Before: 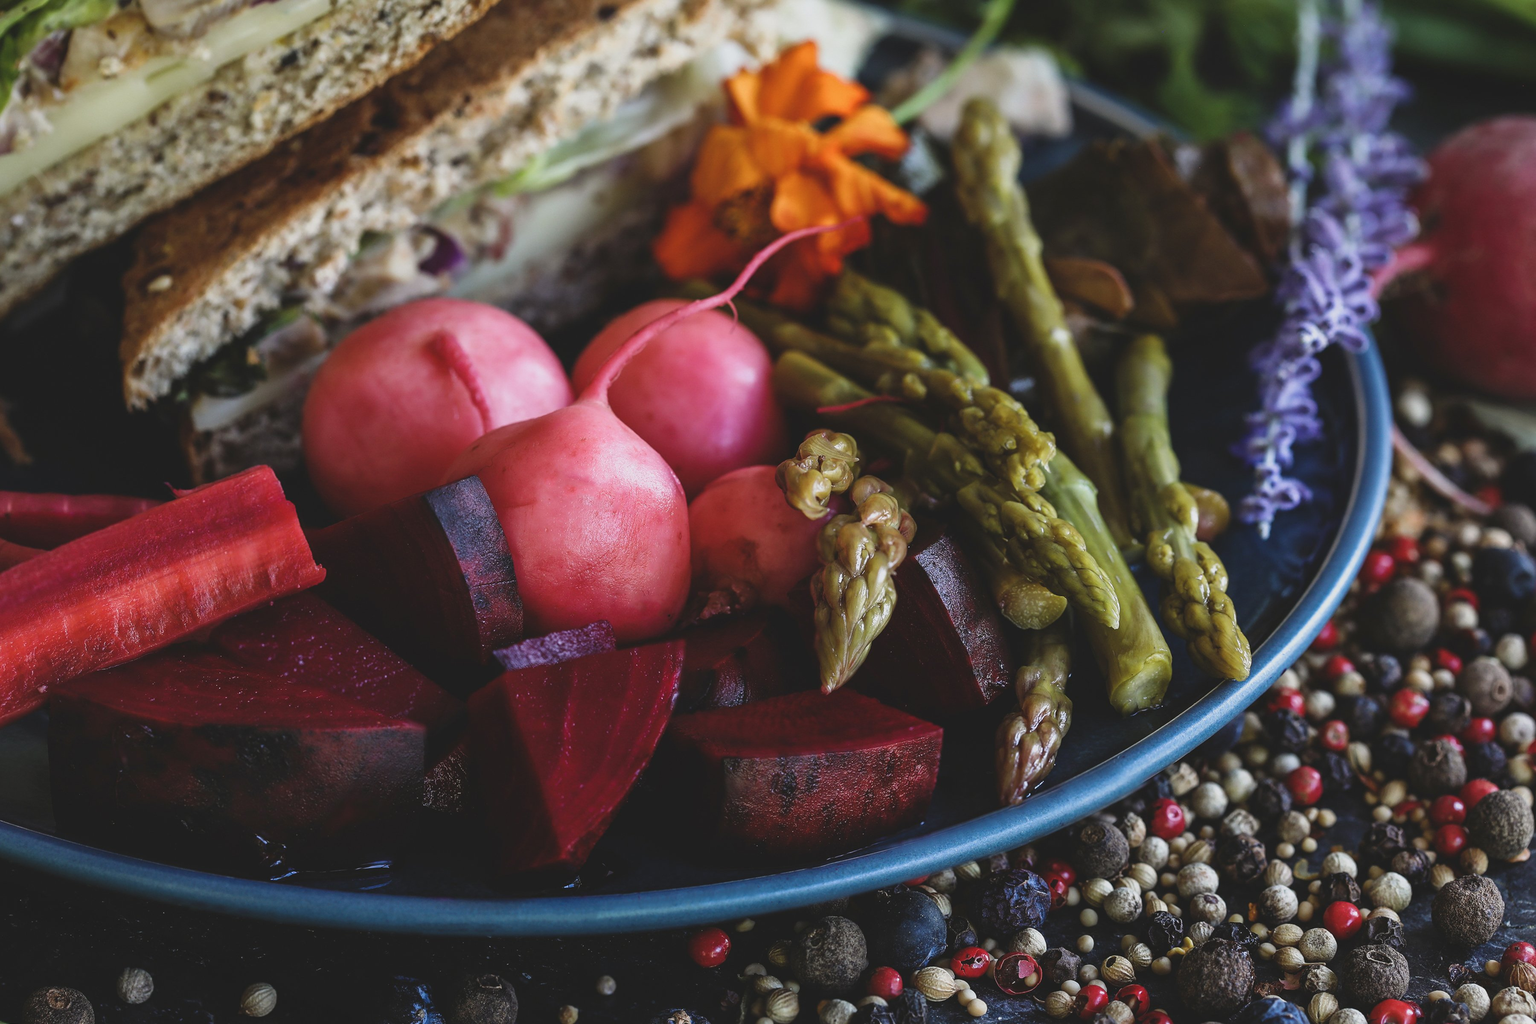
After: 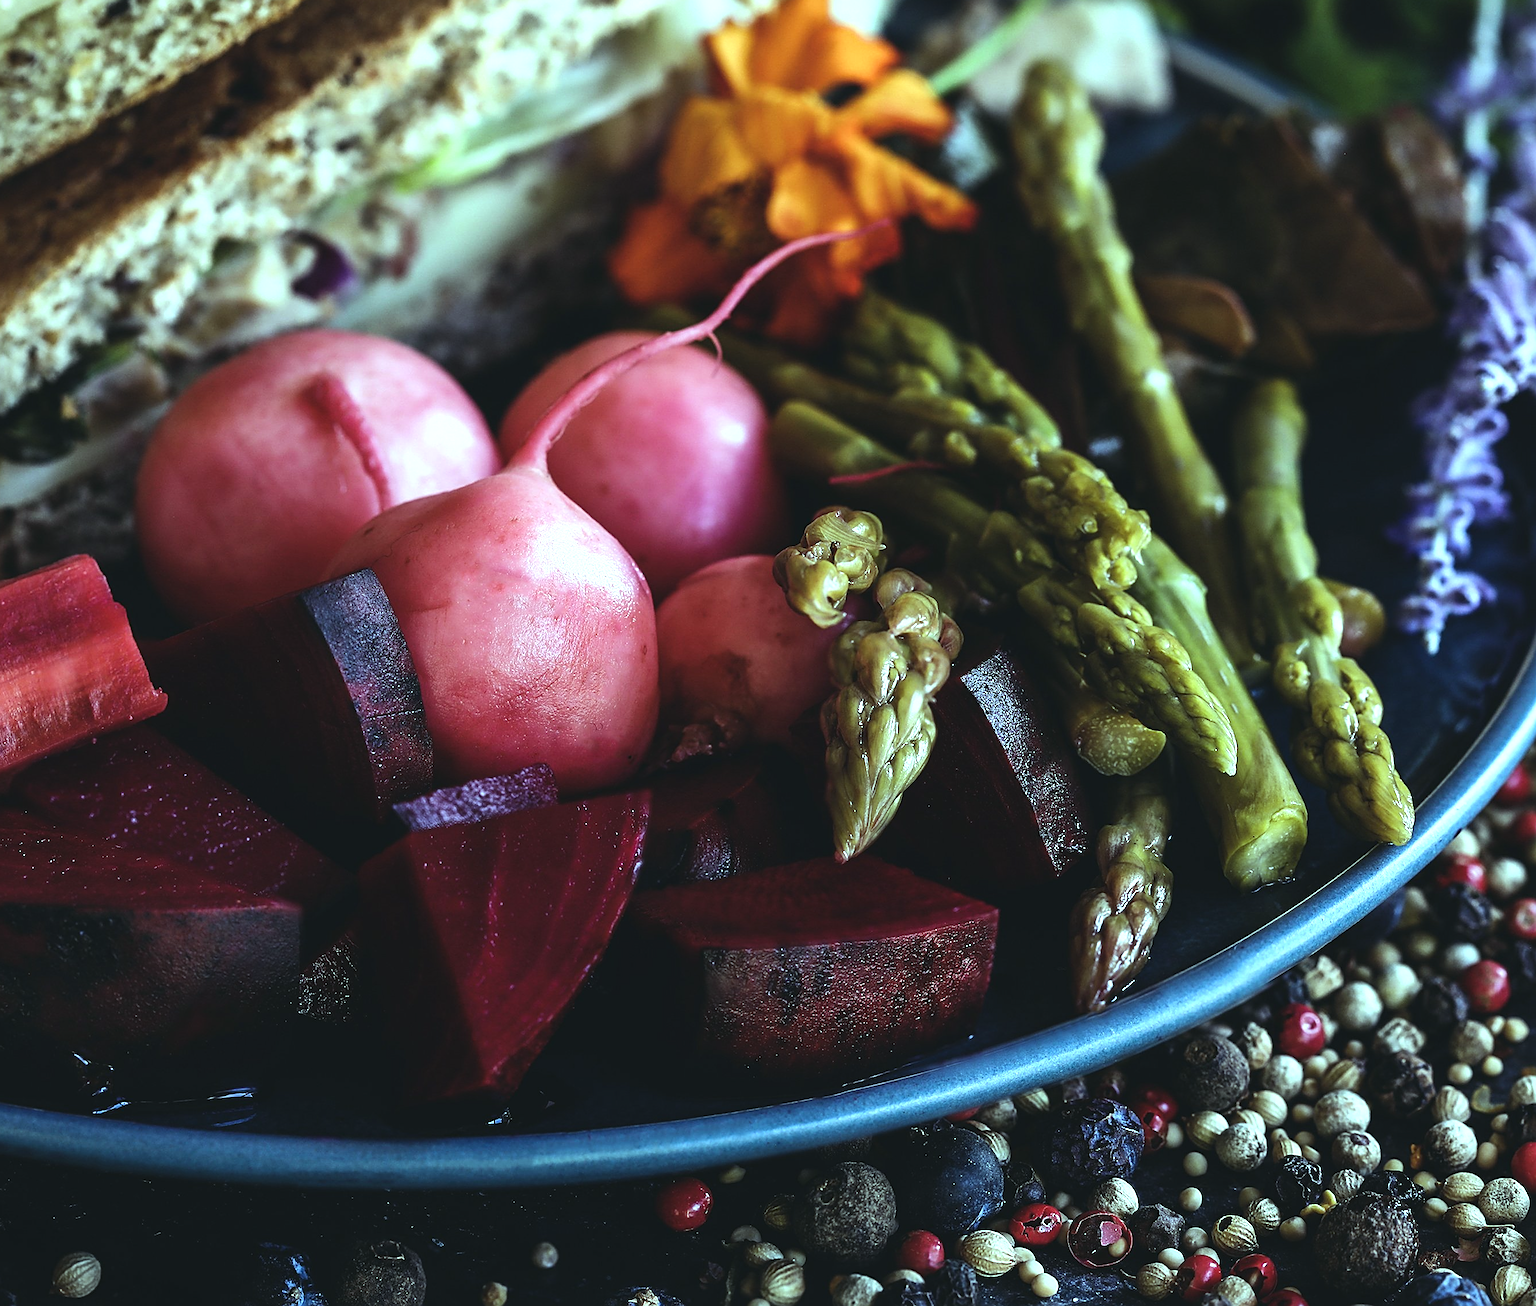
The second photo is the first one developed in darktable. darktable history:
crop and rotate: left 13.15%, top 5.251%, right 12.609%
tone equalizer: -8 EV -0.75 EV, -7 EV -0.7 EV, -6 EV -0.6 EV, -5 EV -0.4 EV, -3 EV 0.4 EV, -2 EV 0.6 EV, -1 EV 0.7 EV, +0 EV 0.75 EV, edges refinement/feathering 500, mask exposure compensation -1.57 EV, preserve details no
sharpen: on, module defaults
color balance: mode lift, gamma, gain (sRGB), lift [0.997, 0.979, 1.021, 1.011], gamma [1, 1.084, 0.916, 0.998], gain [1, 0.87, 1.13, 1.101], contrast 4.55%, contrast fulcrum 38.24%, output saturation 104.09%
